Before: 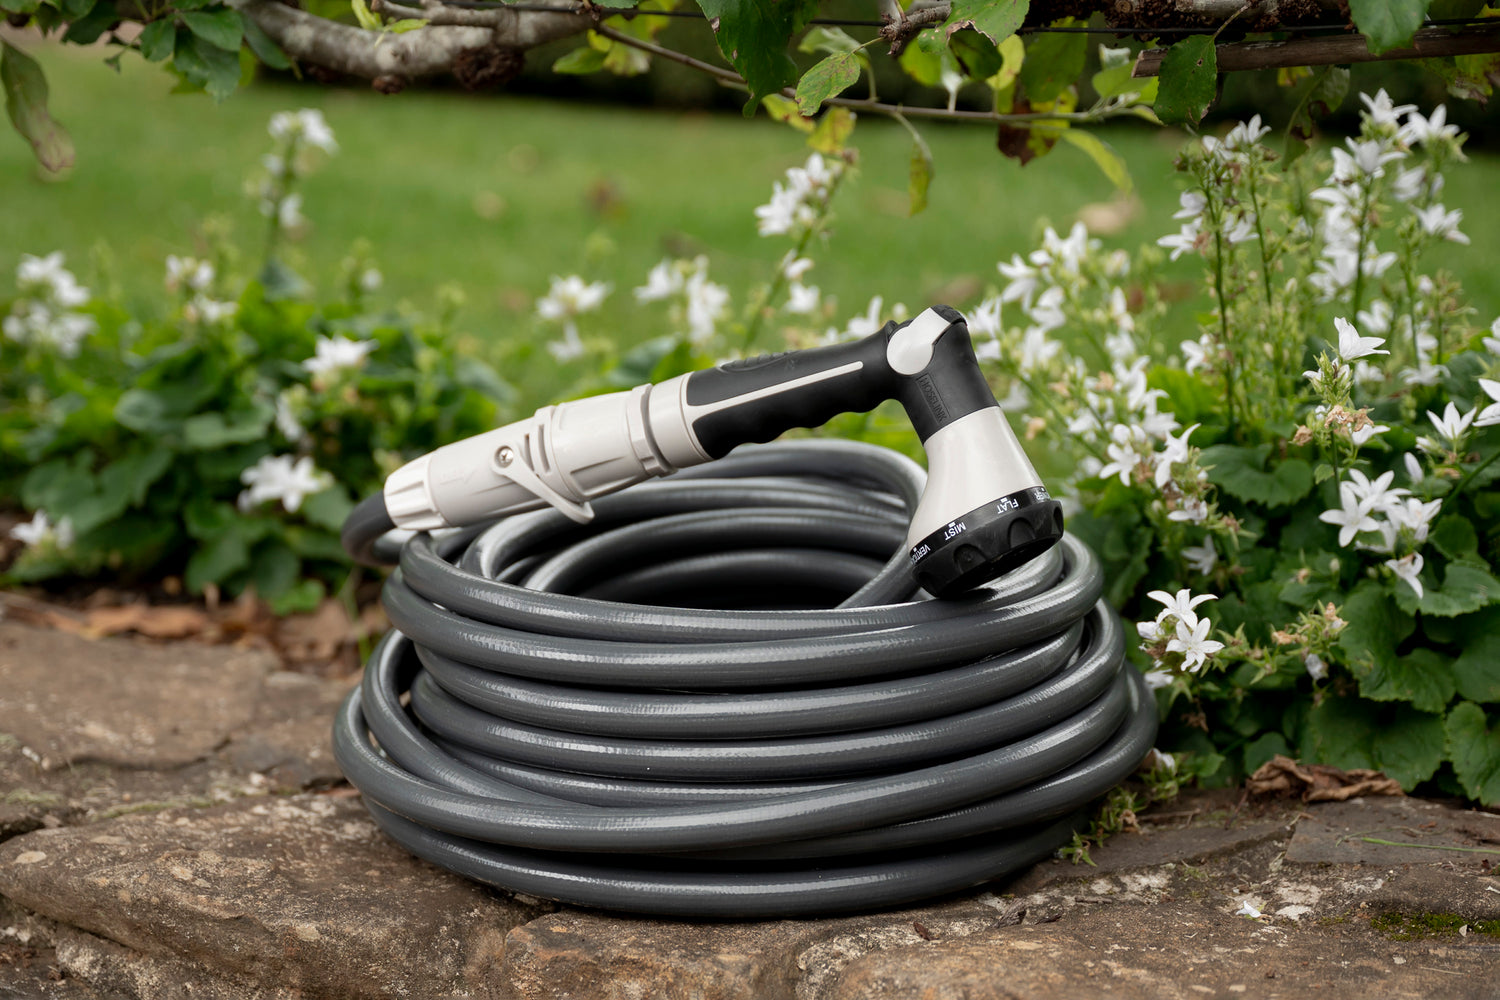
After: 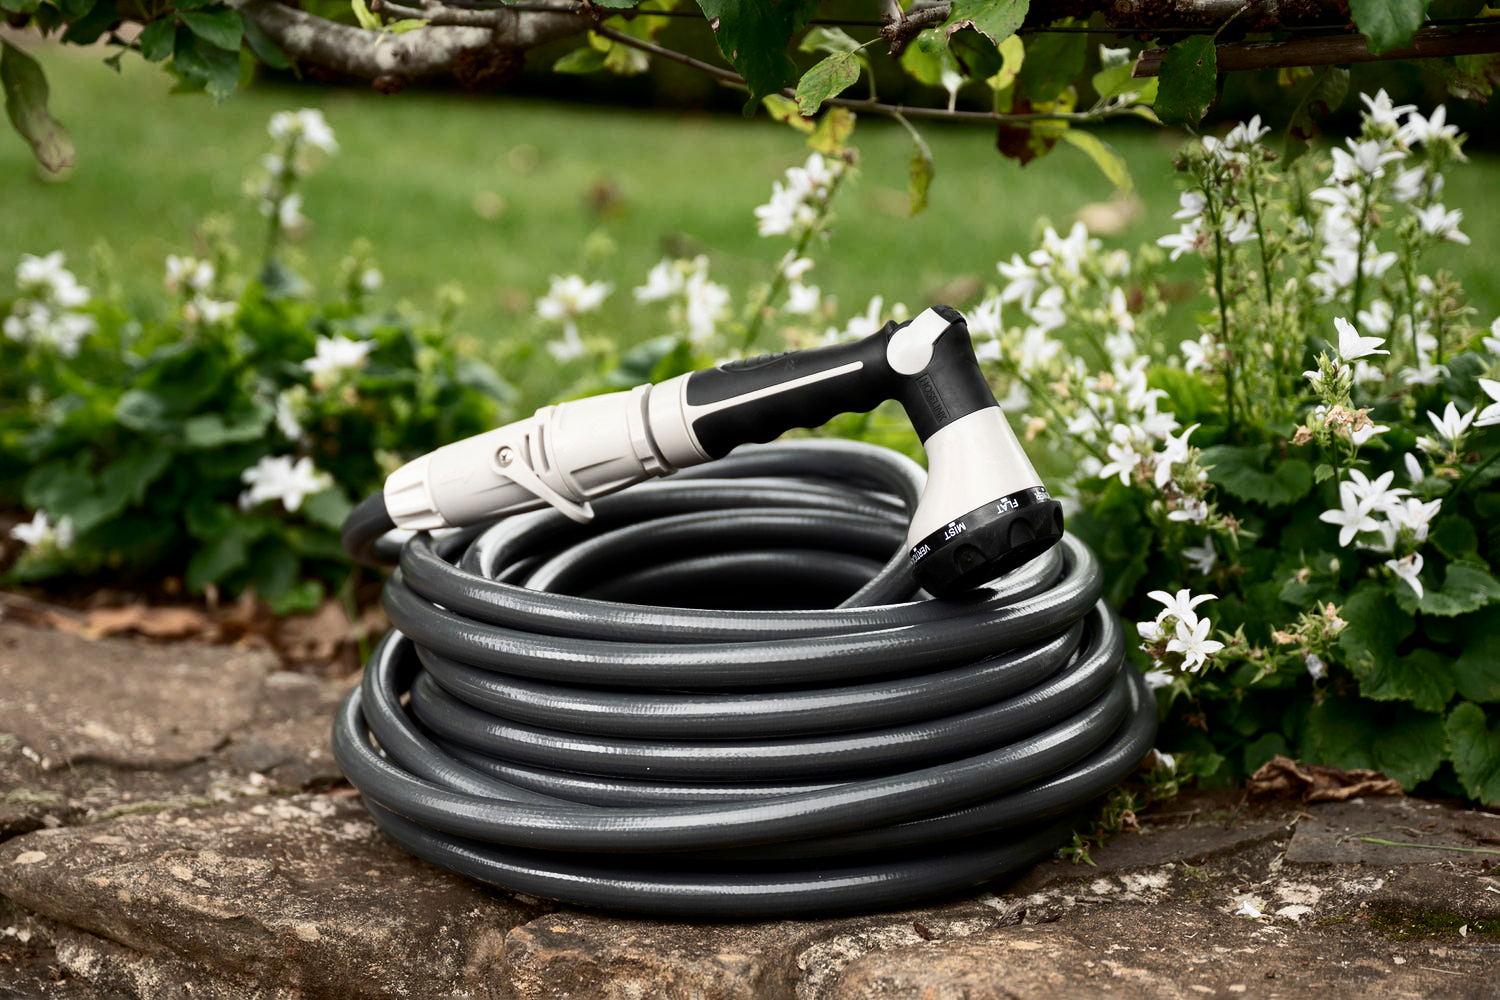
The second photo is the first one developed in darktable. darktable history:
white balance: emerald 1
contrast brightness saturation: contrast 0.28
